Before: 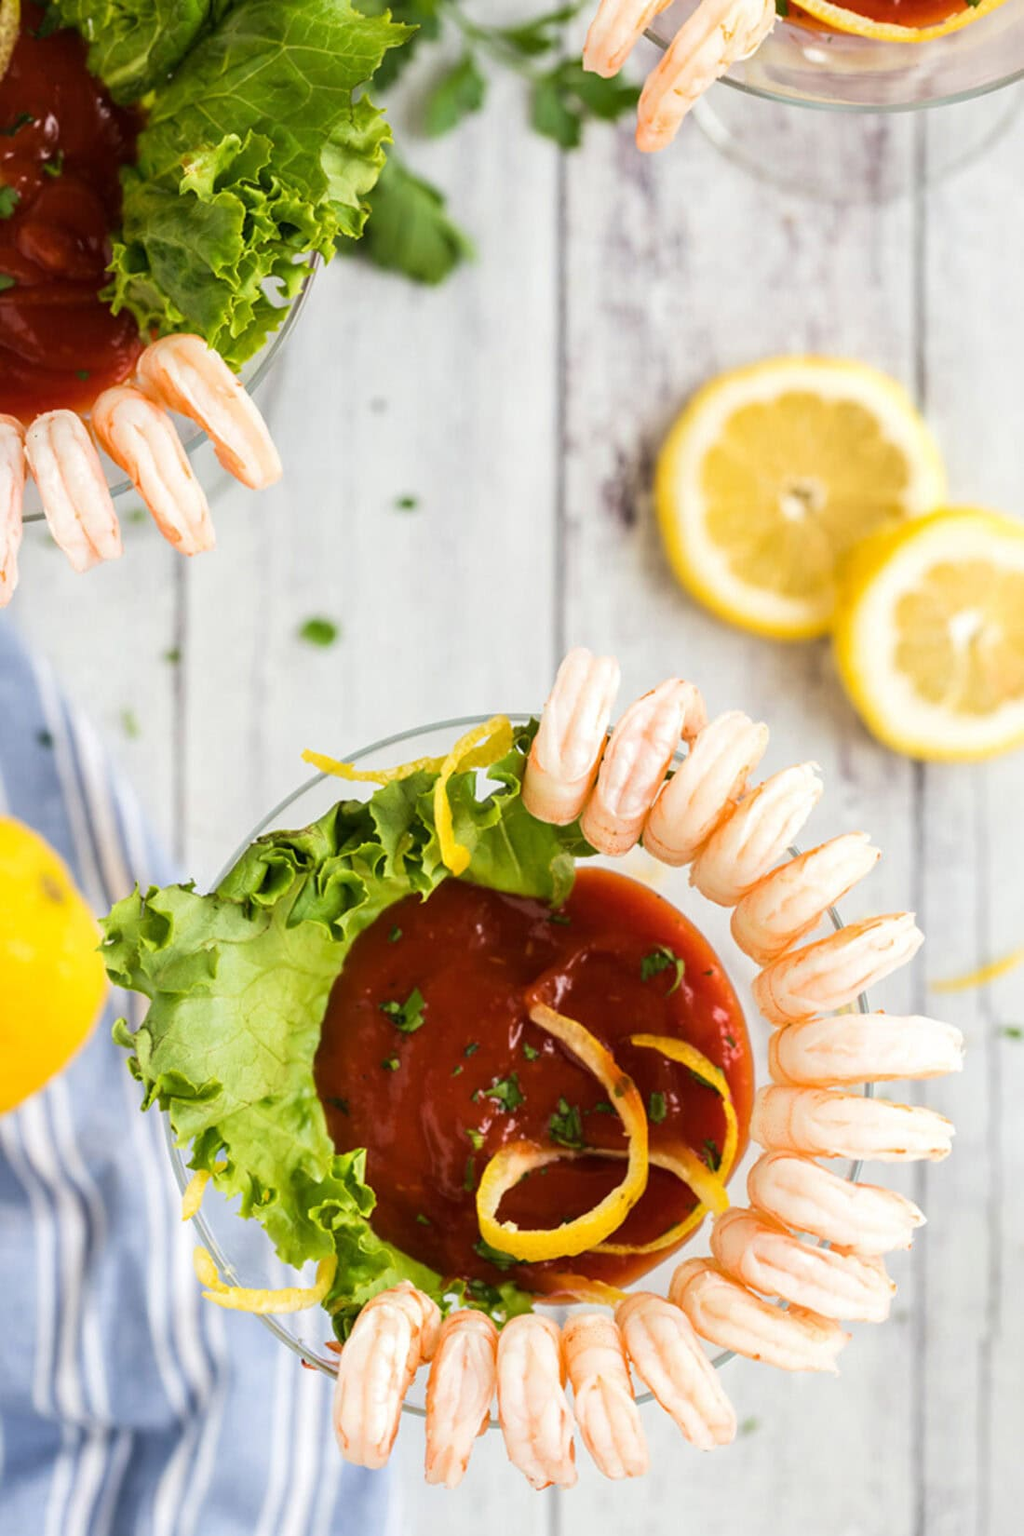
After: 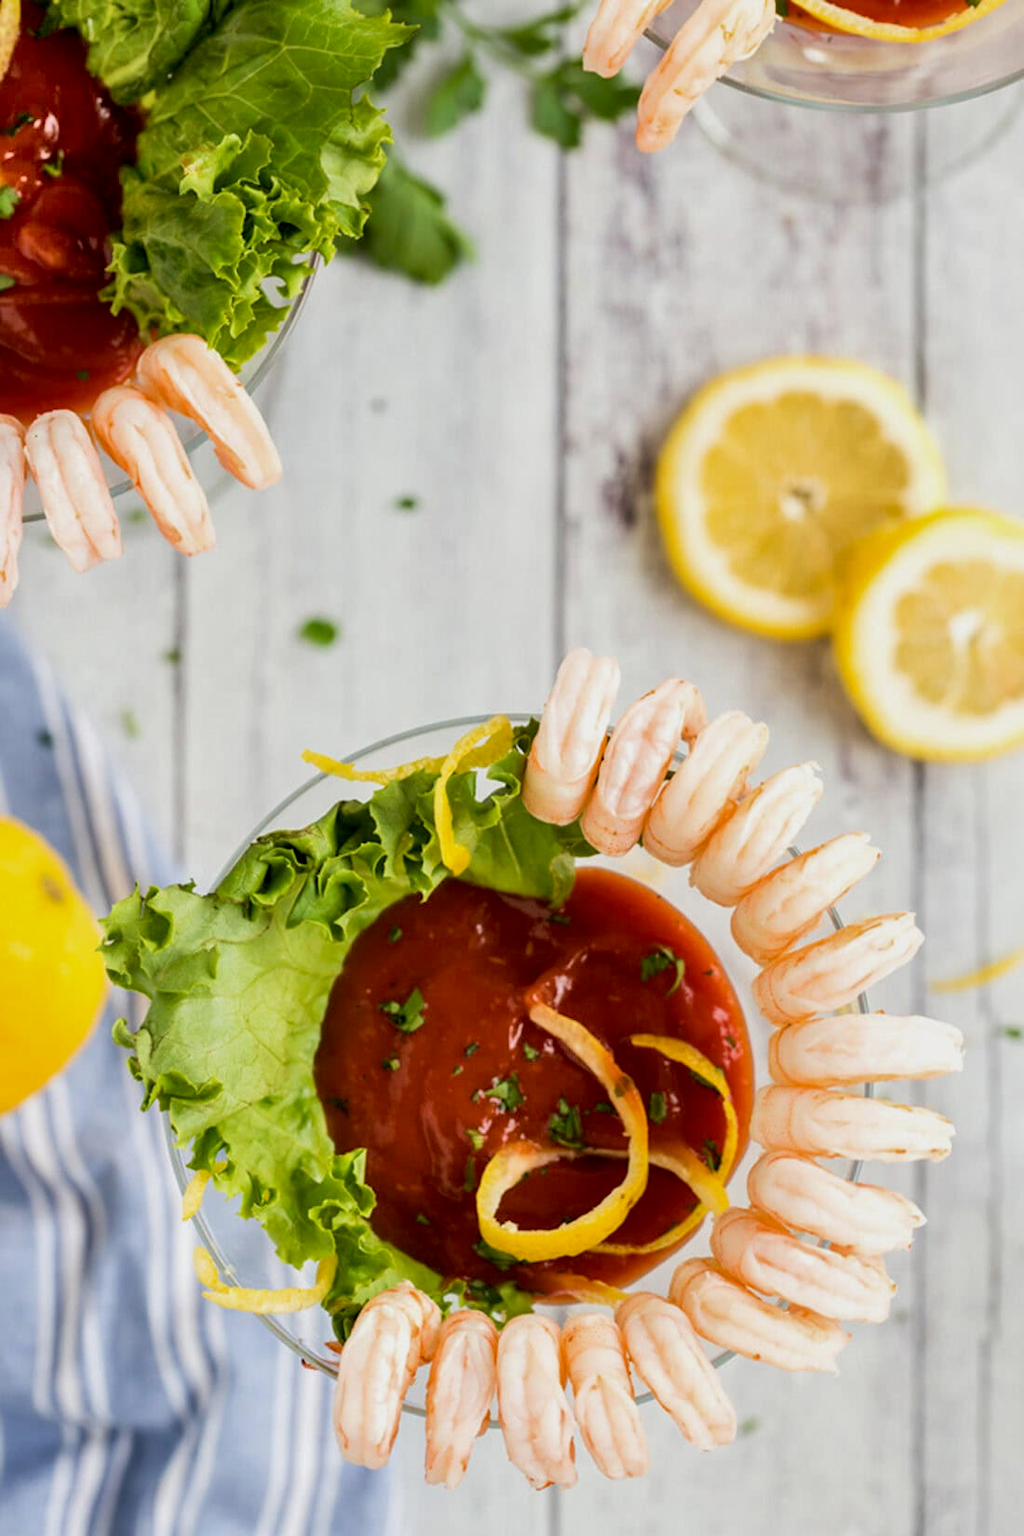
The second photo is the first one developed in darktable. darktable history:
shadows and highlights: shadows 74.77, highlights -23.93, soften with gaussian
tone equalizer: on, module defaults
exposure: black level correction 0.006, exposure -0.222 EV, compensate highlight preservation false
